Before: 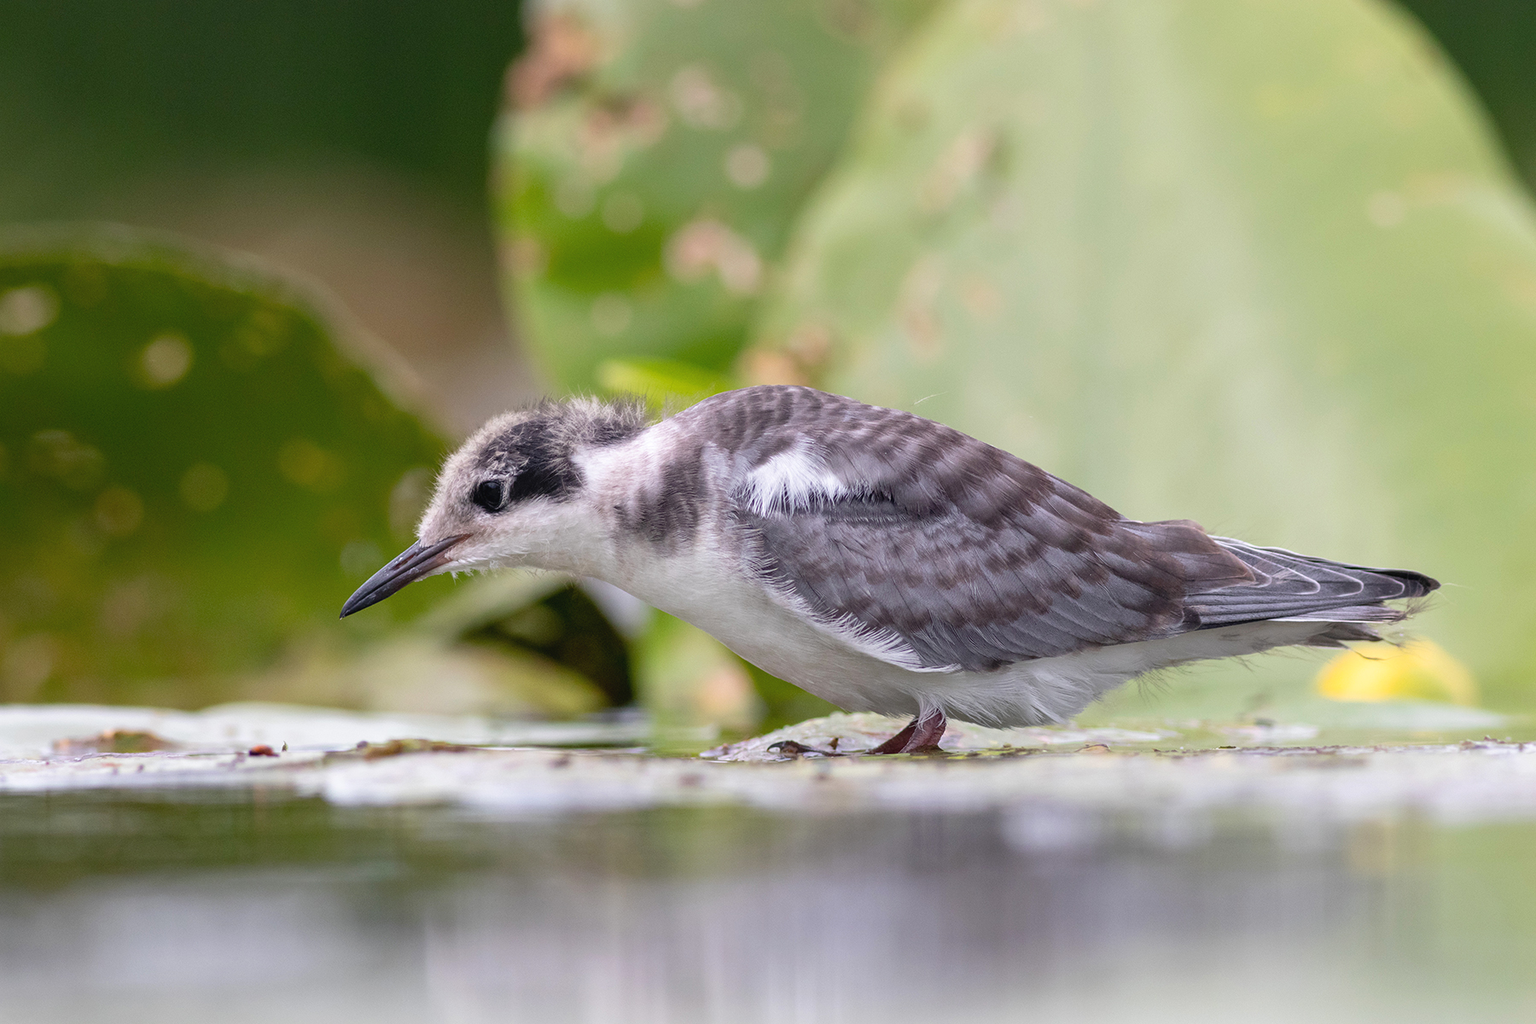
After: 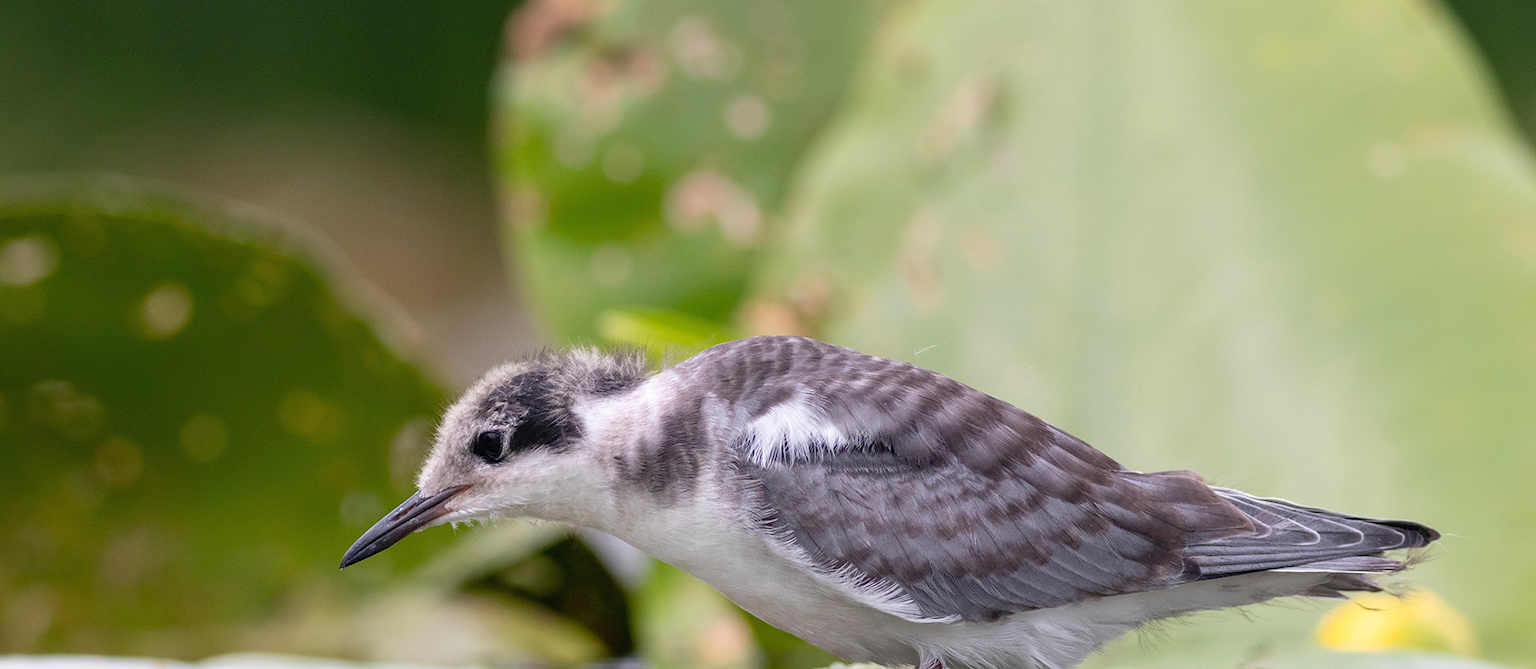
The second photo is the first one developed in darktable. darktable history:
exposure: black level correction 0.001, compensate exposure bias true, compensate highlight preservation false
crop and rotate: top 4.893%, bottom 29.715%
